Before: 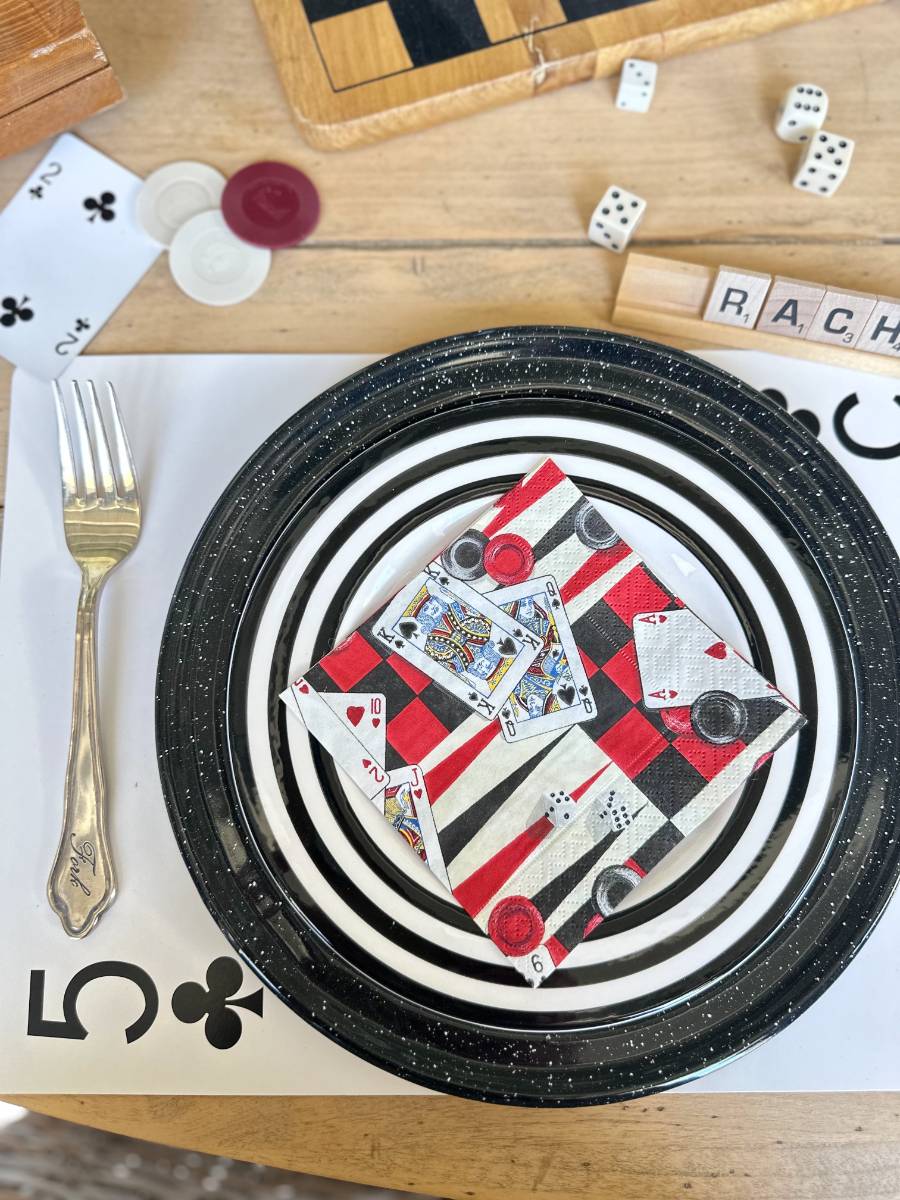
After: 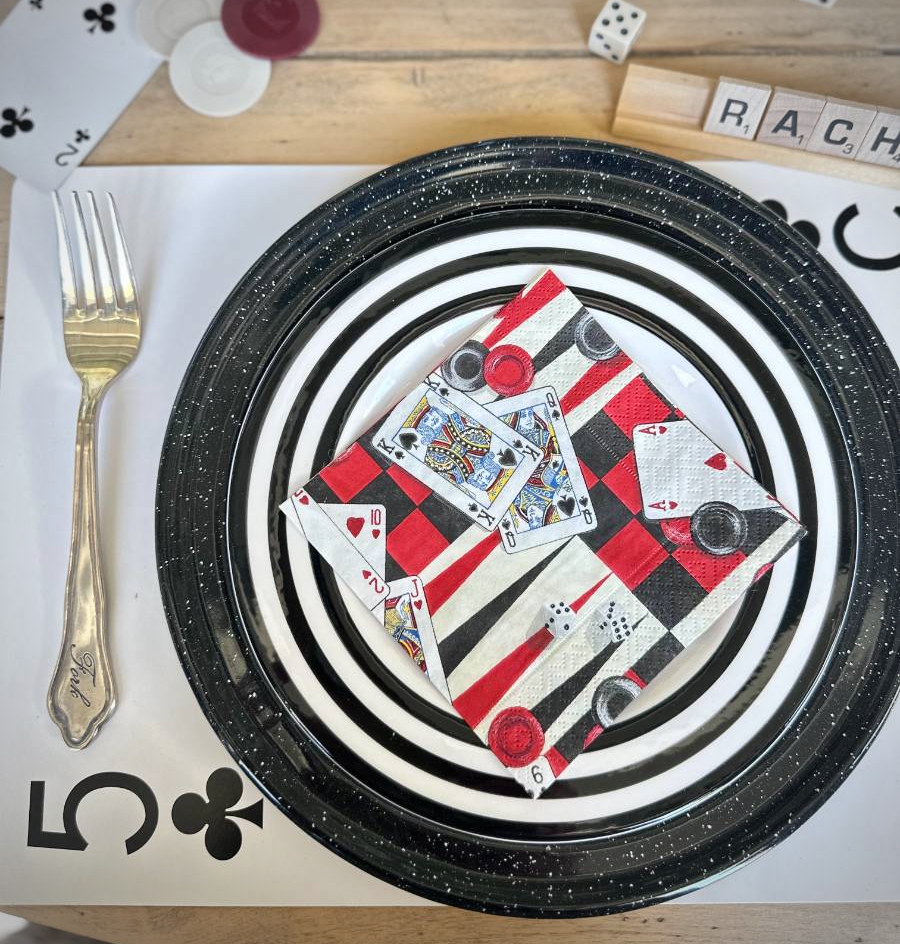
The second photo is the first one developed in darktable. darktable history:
vignetting: on, module defaults
crop and rotate: top 15.774%, bottom 5.506%
